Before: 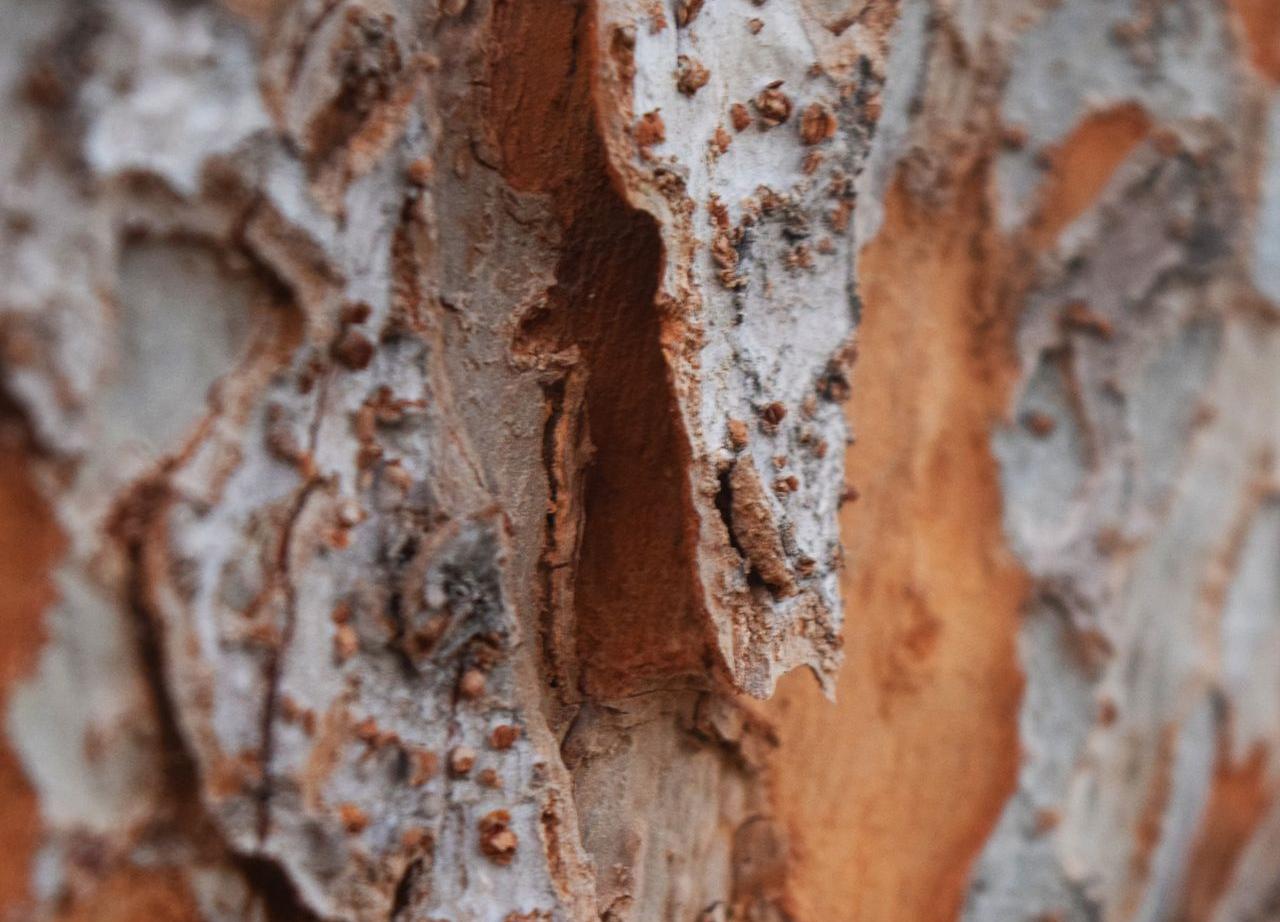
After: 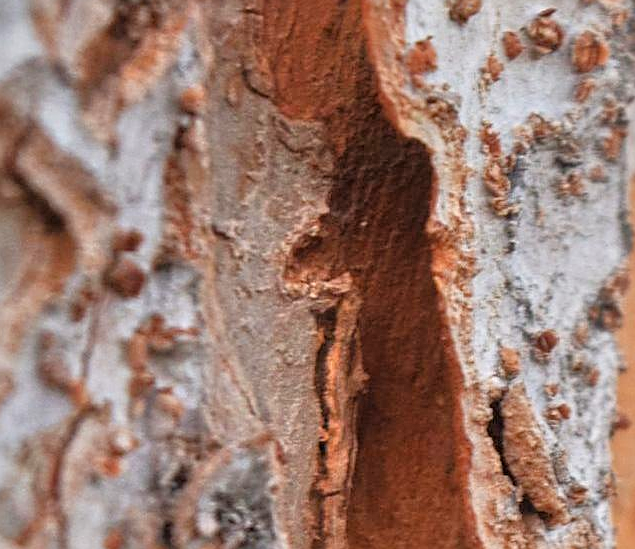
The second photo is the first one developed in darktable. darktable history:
sharpen: on, module defaults
crop: left 17.89%, top 7.832%, right 32.435%, bottom 32.519%
tone equalizer: -7 EV 0.163 EV, -6 EV 0.571 EV, -5 EV 1.14 EV, -4 EV 1.35 EV, -3 EV 1.16 EV, -2 EV 0.6 EV, -1 EV 0.146 EV, mask exposure compensation -0.506 EV
